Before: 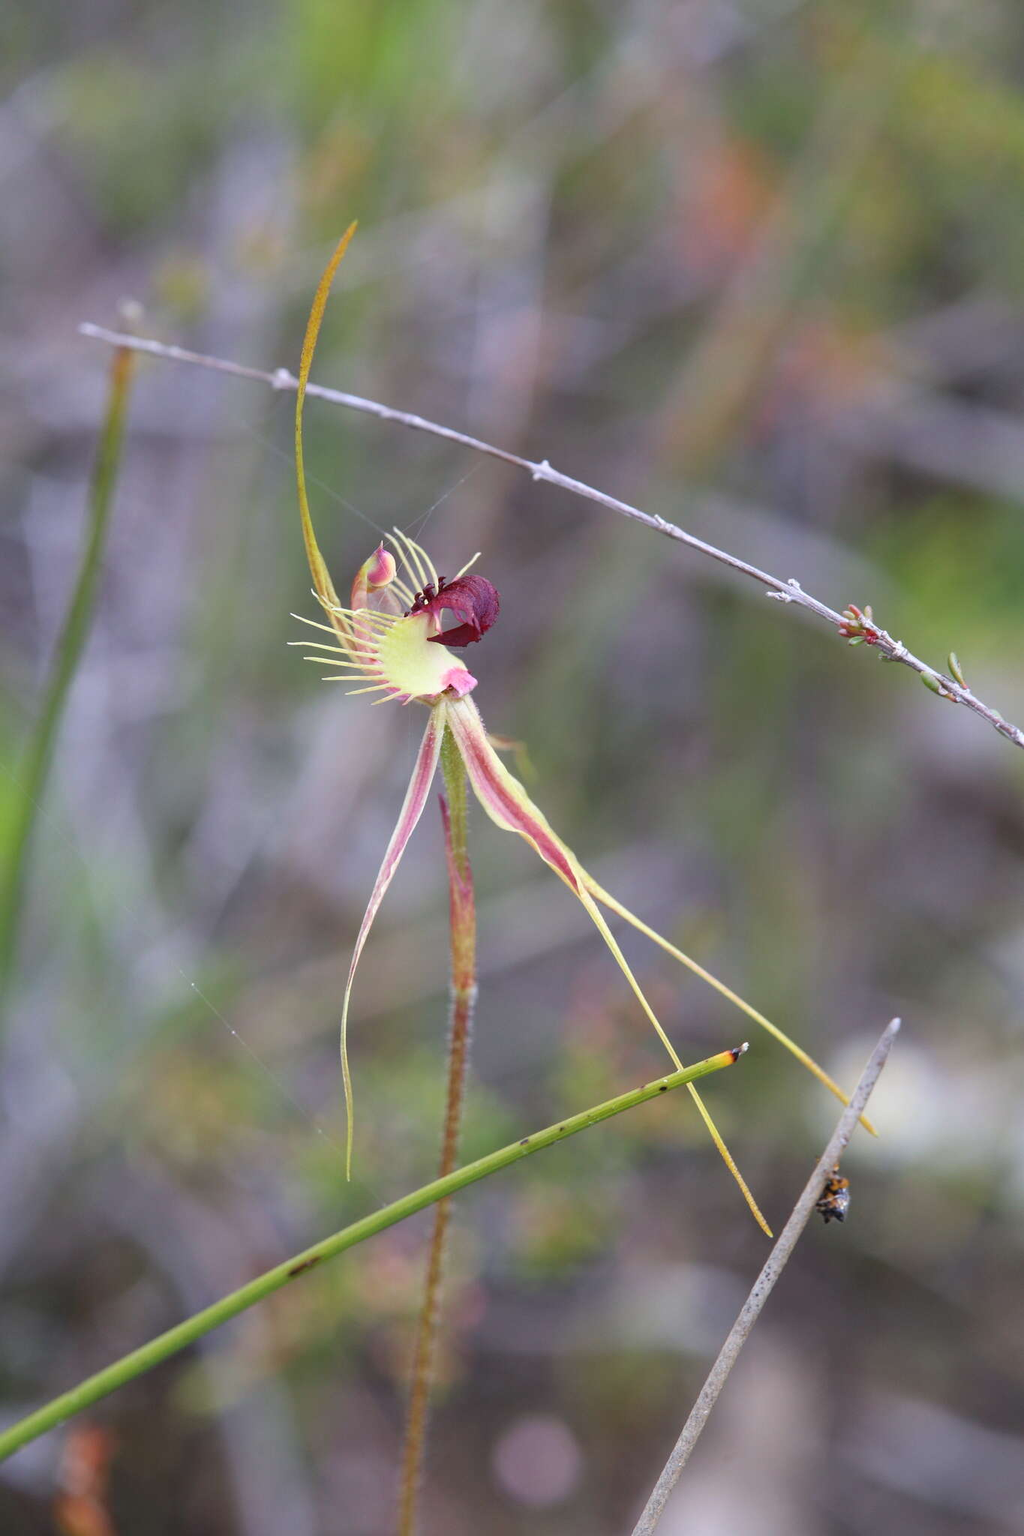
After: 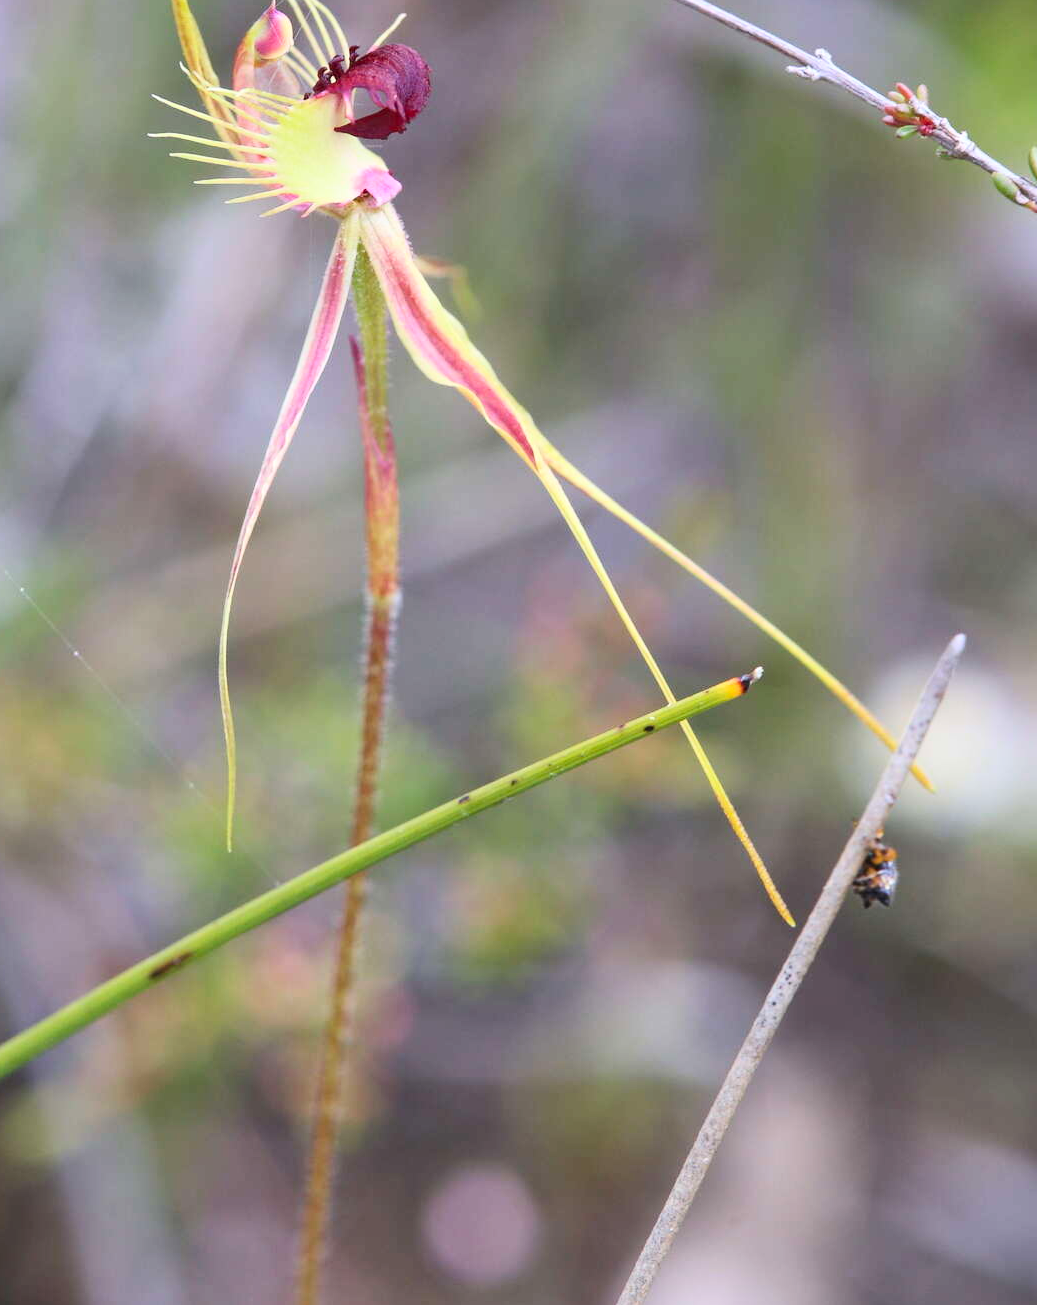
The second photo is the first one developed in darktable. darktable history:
crop and rotate: left 17.246%, top 35.333%, right 6.732%, bottom 0.942%
contrast brightness saturation: contrast 0.203, brightness 0.159, saturation 0.216
